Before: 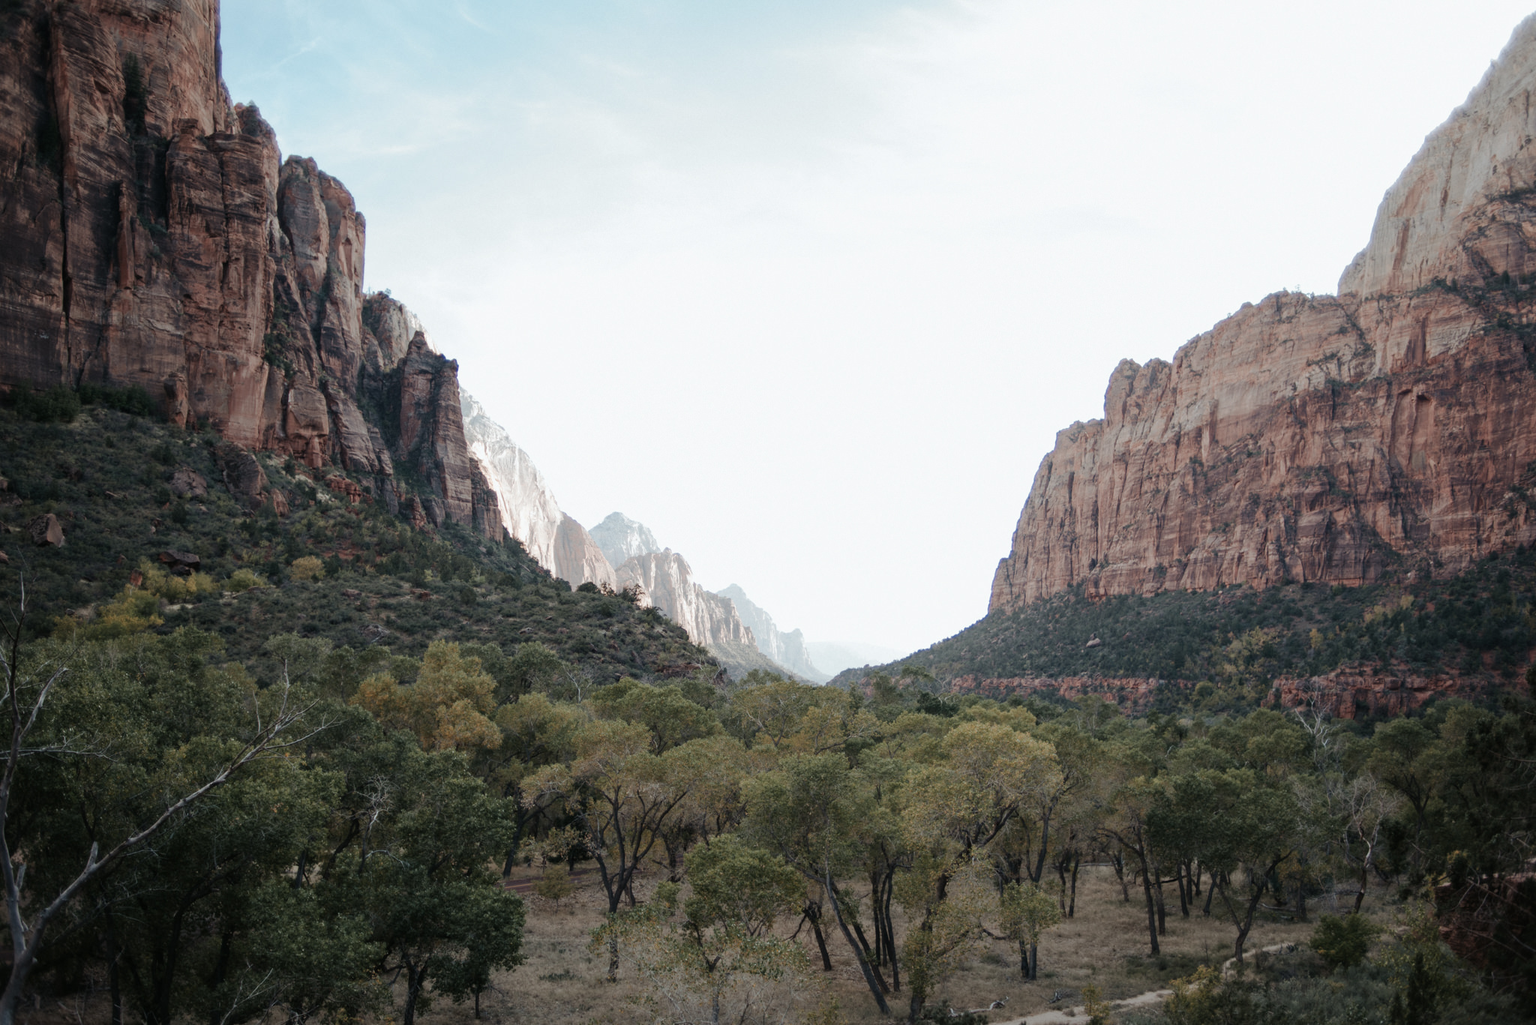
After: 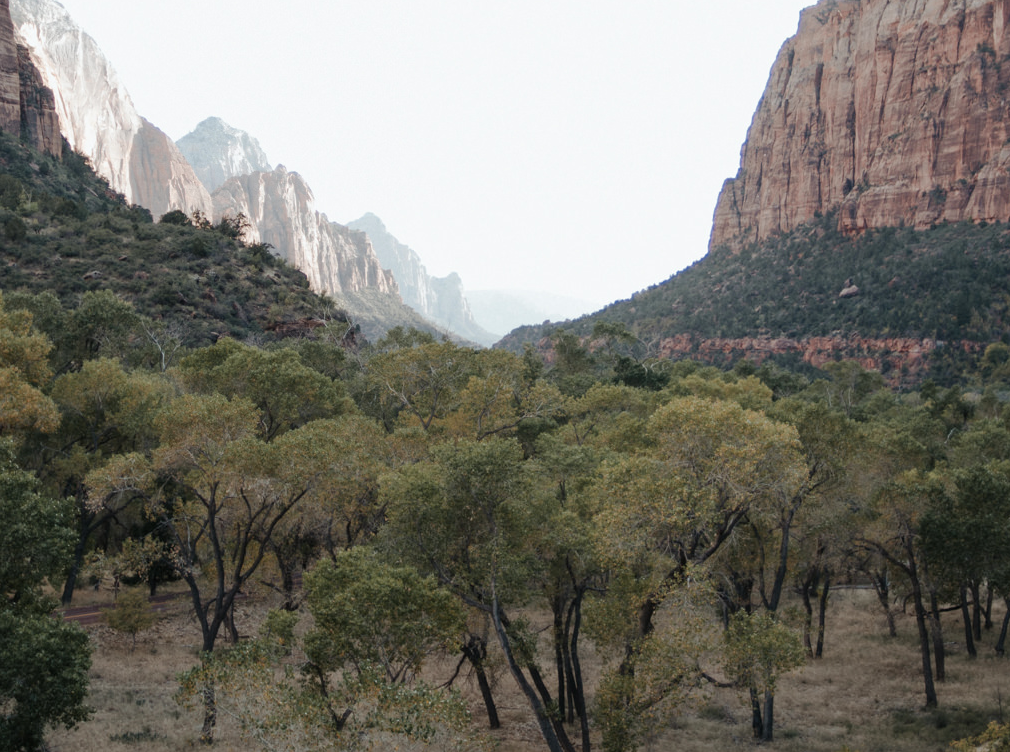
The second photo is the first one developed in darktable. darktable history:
crop: left 29.761%, top 41.435%, right 20.898%, bottom 3.501%
color correction: highlights b* 0.046, saturation 1.08
